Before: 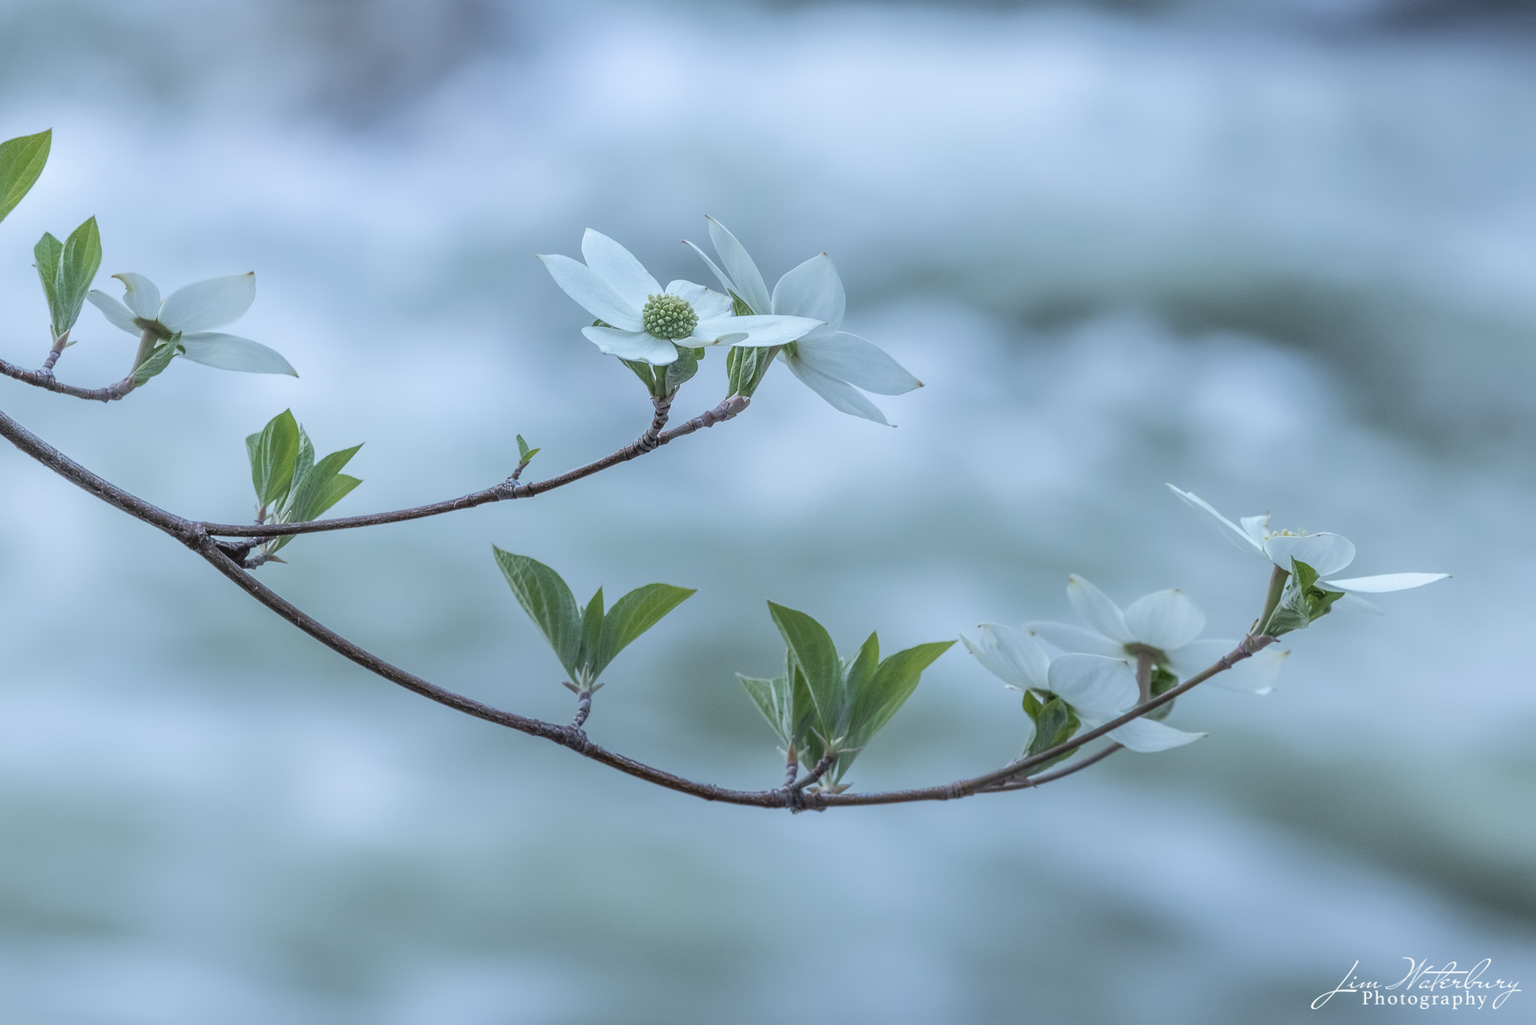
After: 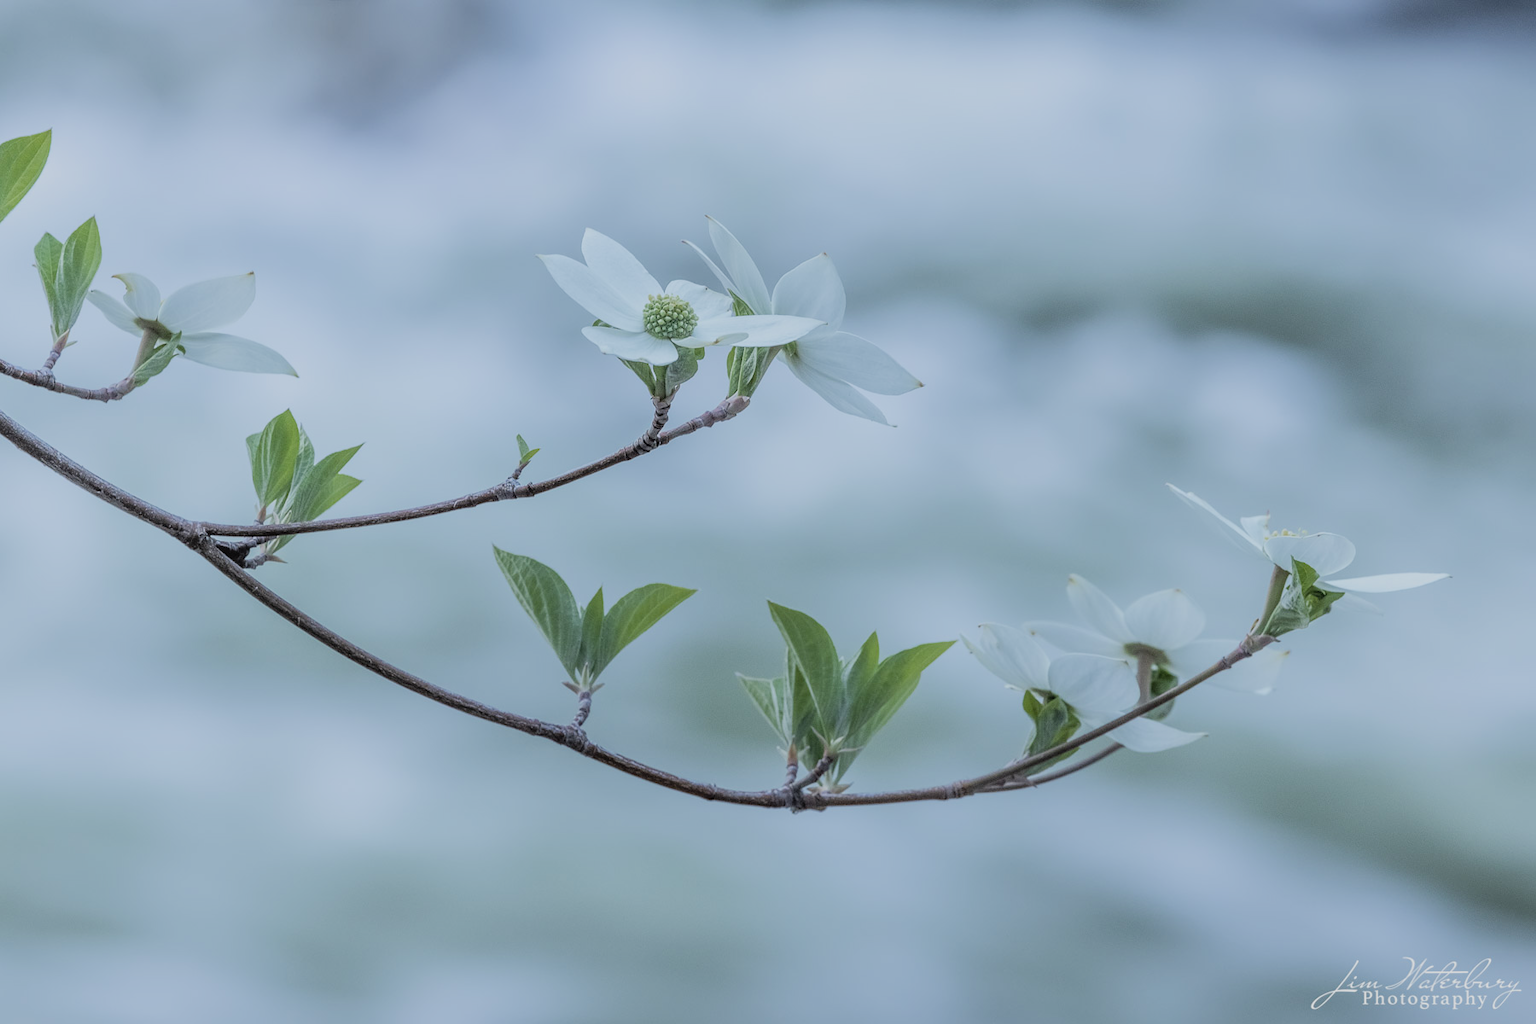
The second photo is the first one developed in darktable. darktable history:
filmic rgb: black relative exposure -7.65 EV, white relative exposure 4.56 EV, hardness 3.61
contrast brightness saturation: contrast 0.05, brightness 0.06, saturation 0.01
